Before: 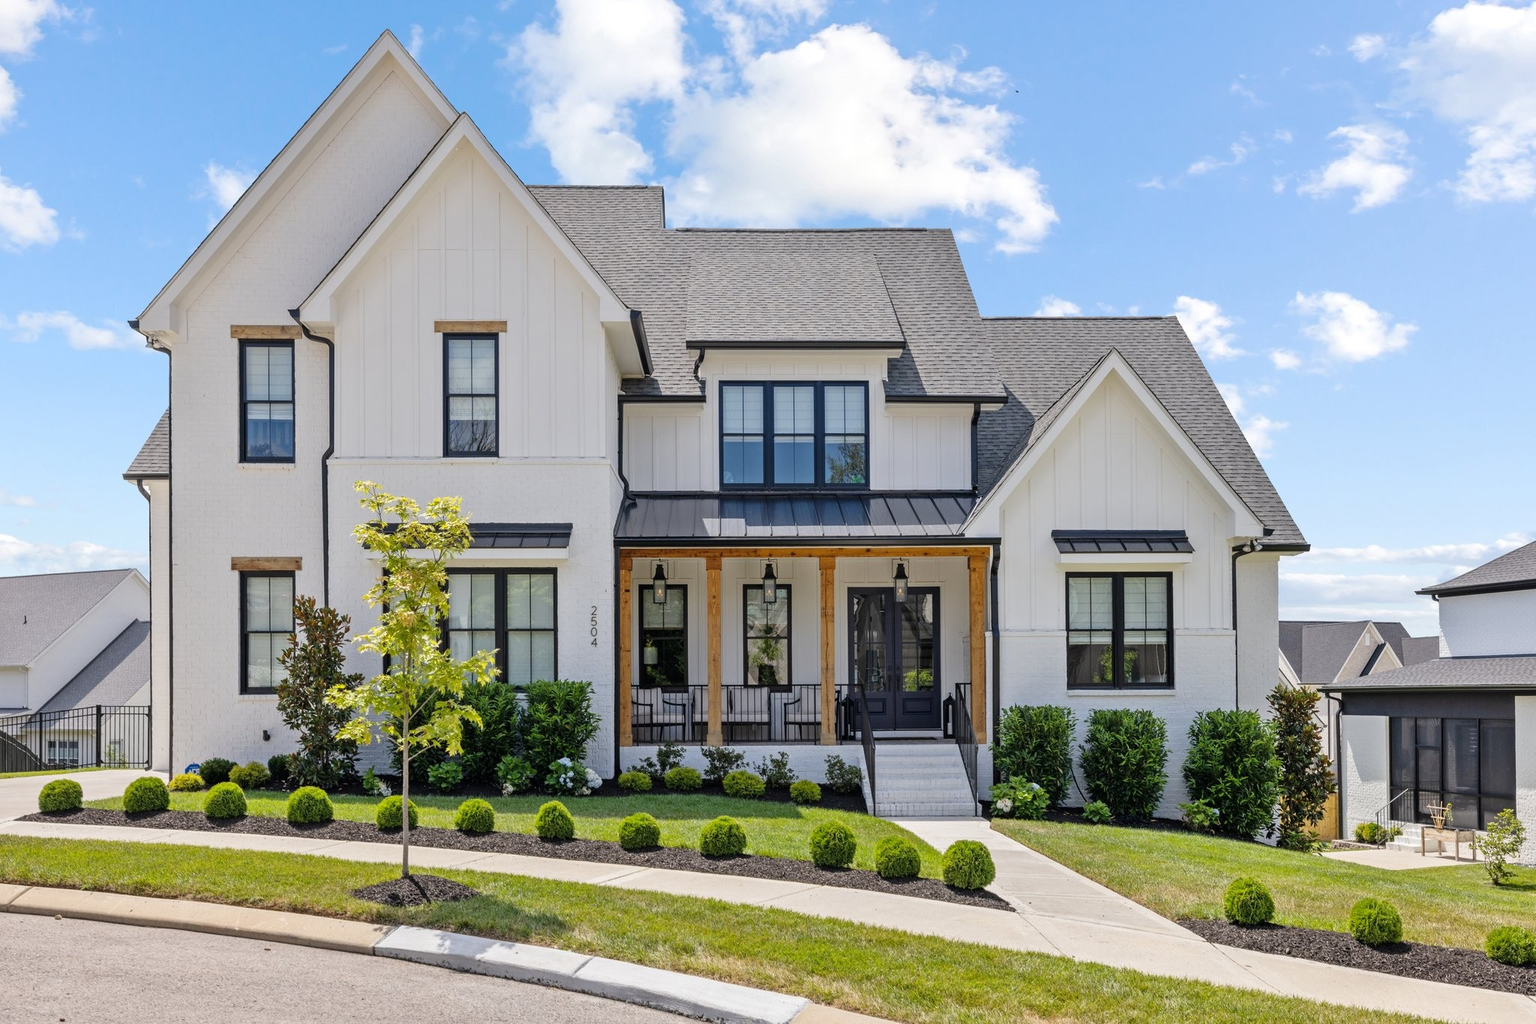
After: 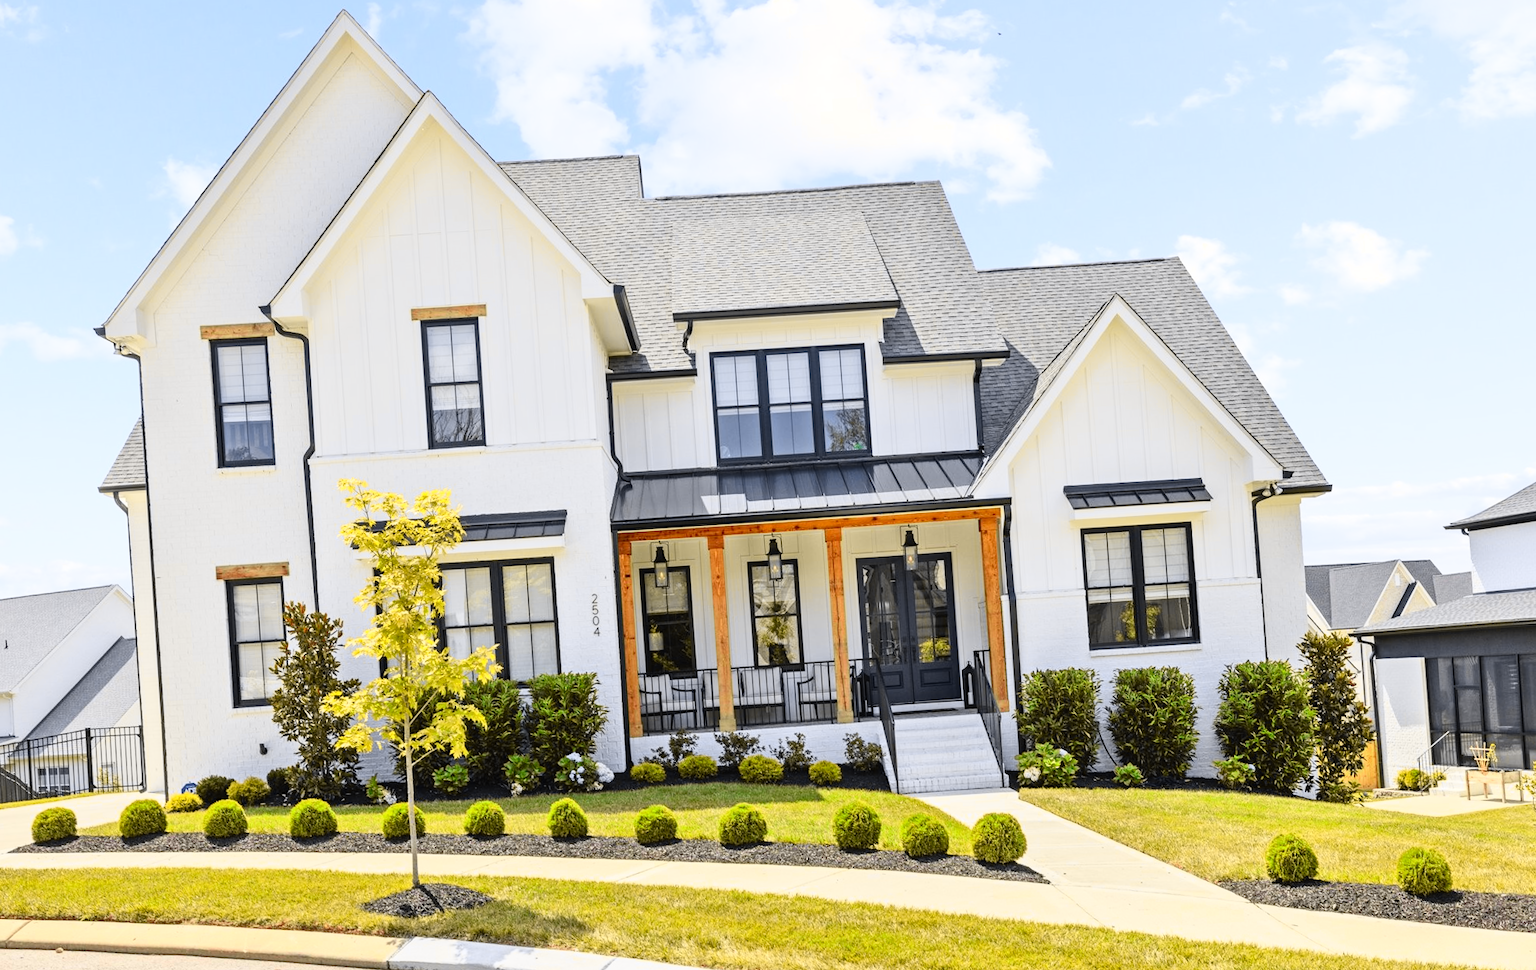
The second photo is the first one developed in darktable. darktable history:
tone curve: curves: ch0 [(0, 0.017) (0.259, 0.344) (0.593, 0.778) (0.786, 0.931) (1, 0.999)]; ch1 [(0, 0) (0.405, 0.387) (0.442, 0.47) (0.492, 0.5) (0.511, 0.503) (0.548, 0.596) (0.7, 0.795) (1, 1)]; ch2 [(0, 0) (0.411, 0.433) (0.5, 0.504) (0.535, 0.581) (1, 1)], color space Lab, independent channels, preserve colors none
rotate and perspective: rotation -3.52°, crop left 0.036, crop right 0.964, crop top 0.081, crop bottom 0.919
